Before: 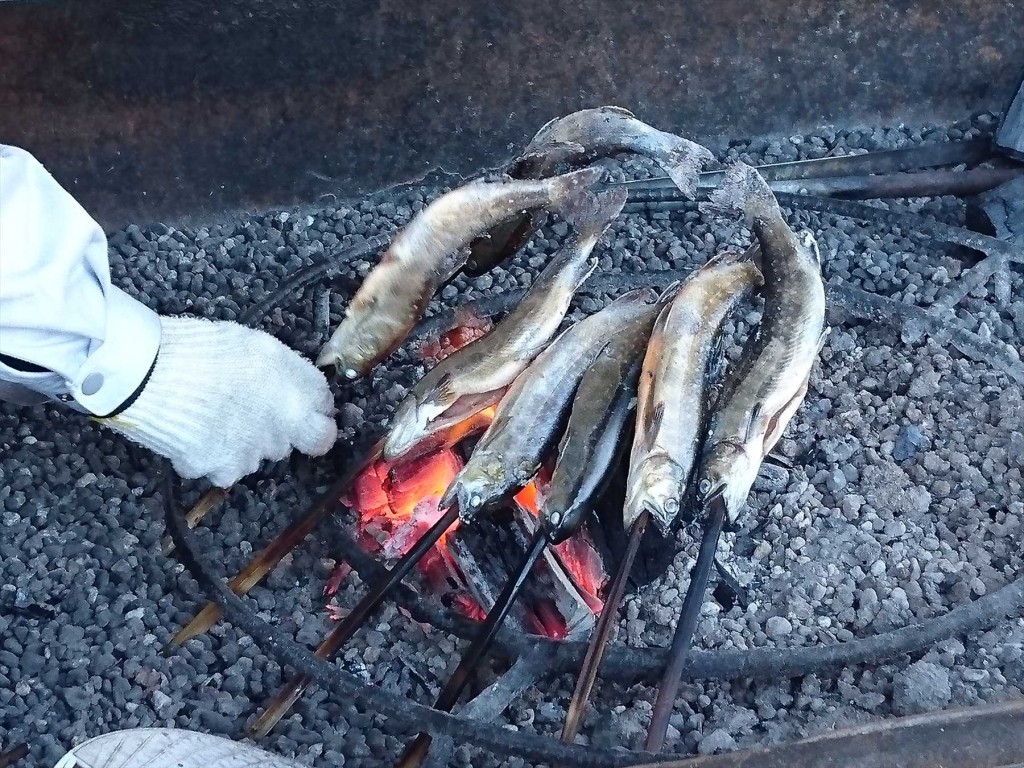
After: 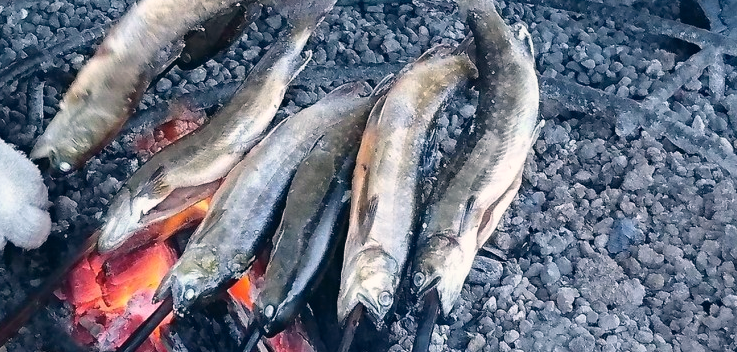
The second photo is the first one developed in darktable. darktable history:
color correction: highlights a* 5.38, highlights b* 5.3, shadows a* -4.26, shadows b* -5.11
local contrast: mode bilateral grid, contrast 100, coarseness 100, detail 91%, midtone range 0.2
crop and rotate: left 27.938%, top 27.046%, bottom 27.046%
